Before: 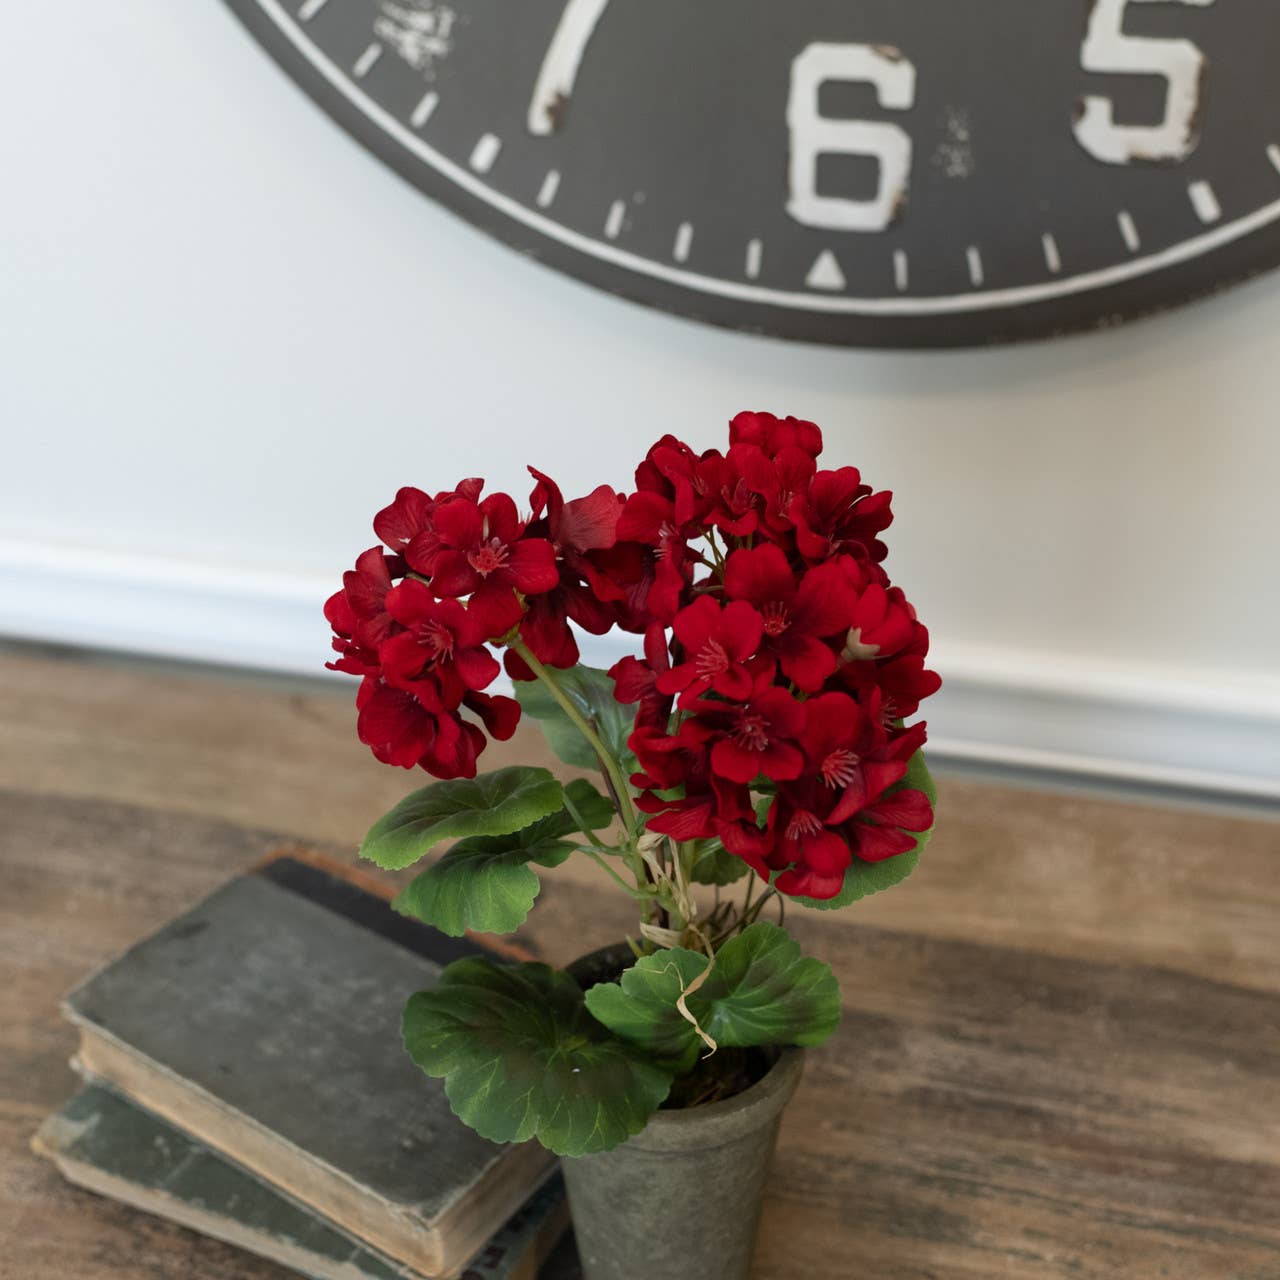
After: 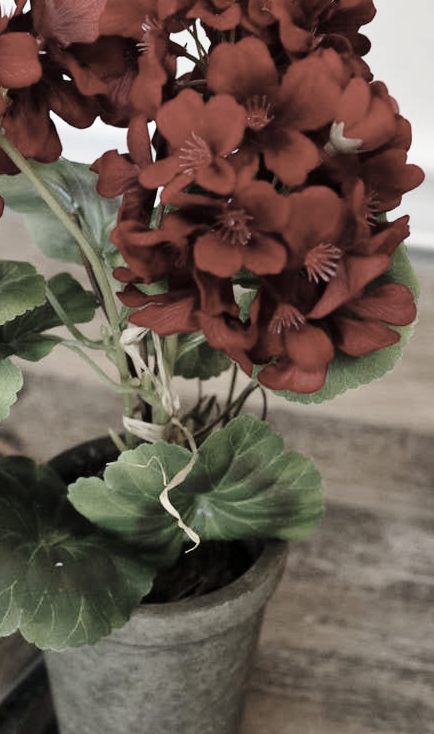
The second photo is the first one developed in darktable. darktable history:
crop: left 40.435%, top 39.569%, right 25.589%, bottom 3.055%
base curve: curves: ch0 [(0, 0) (0.028, 0.03) (0.121, 0.232) (0.46, 0.748) (0.859, 0.968) (1, 1)], preserve colors none
color correction: highlights b* -0.012, saturation 0.351
